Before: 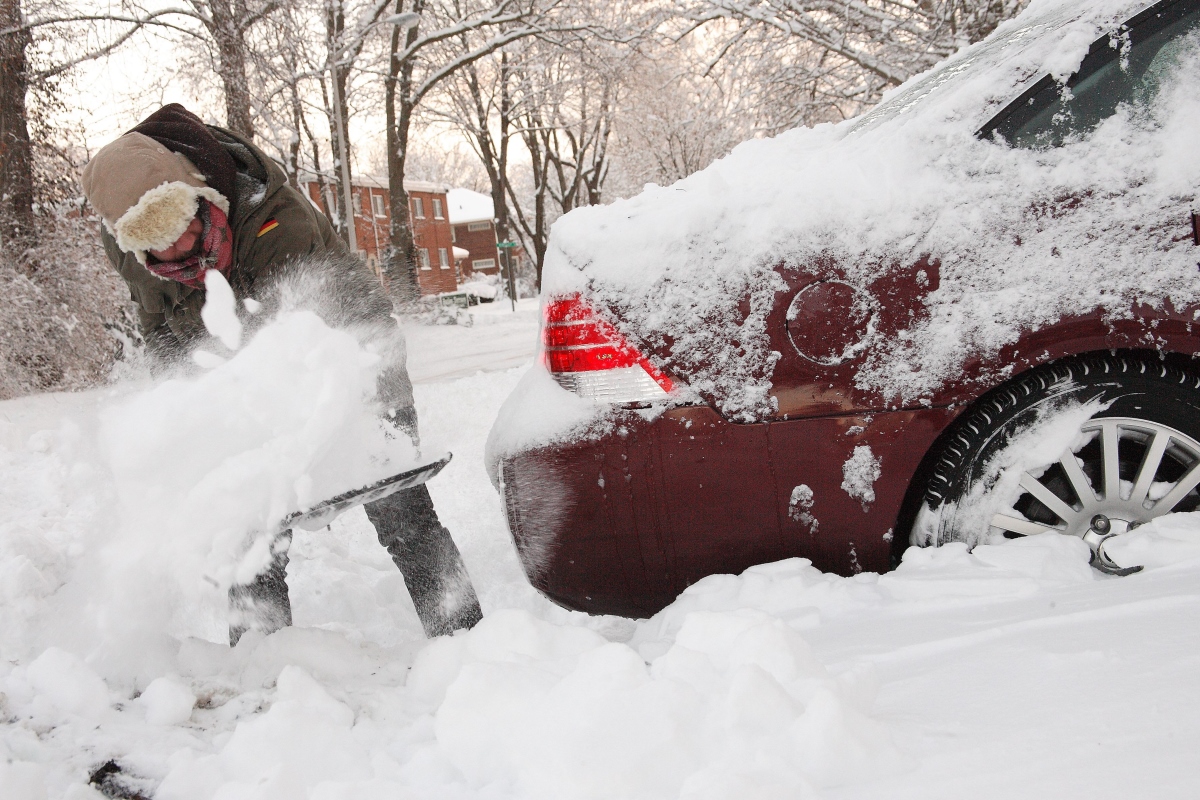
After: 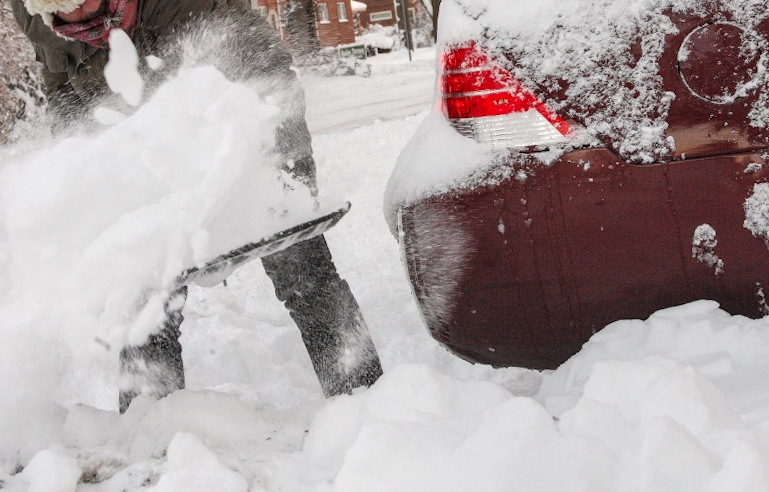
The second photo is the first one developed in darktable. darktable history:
local contrast: highlights 25%, detail 130%
crop: left 6.488%, top 27.668%, right 24.183%, bottom 8.656%
rotate and perspective: rotation -1.68°, lens shift (vertical) -0.146, crop left 0.049, crop right 0.912, crop top 0.032, crop bottom 0.96
